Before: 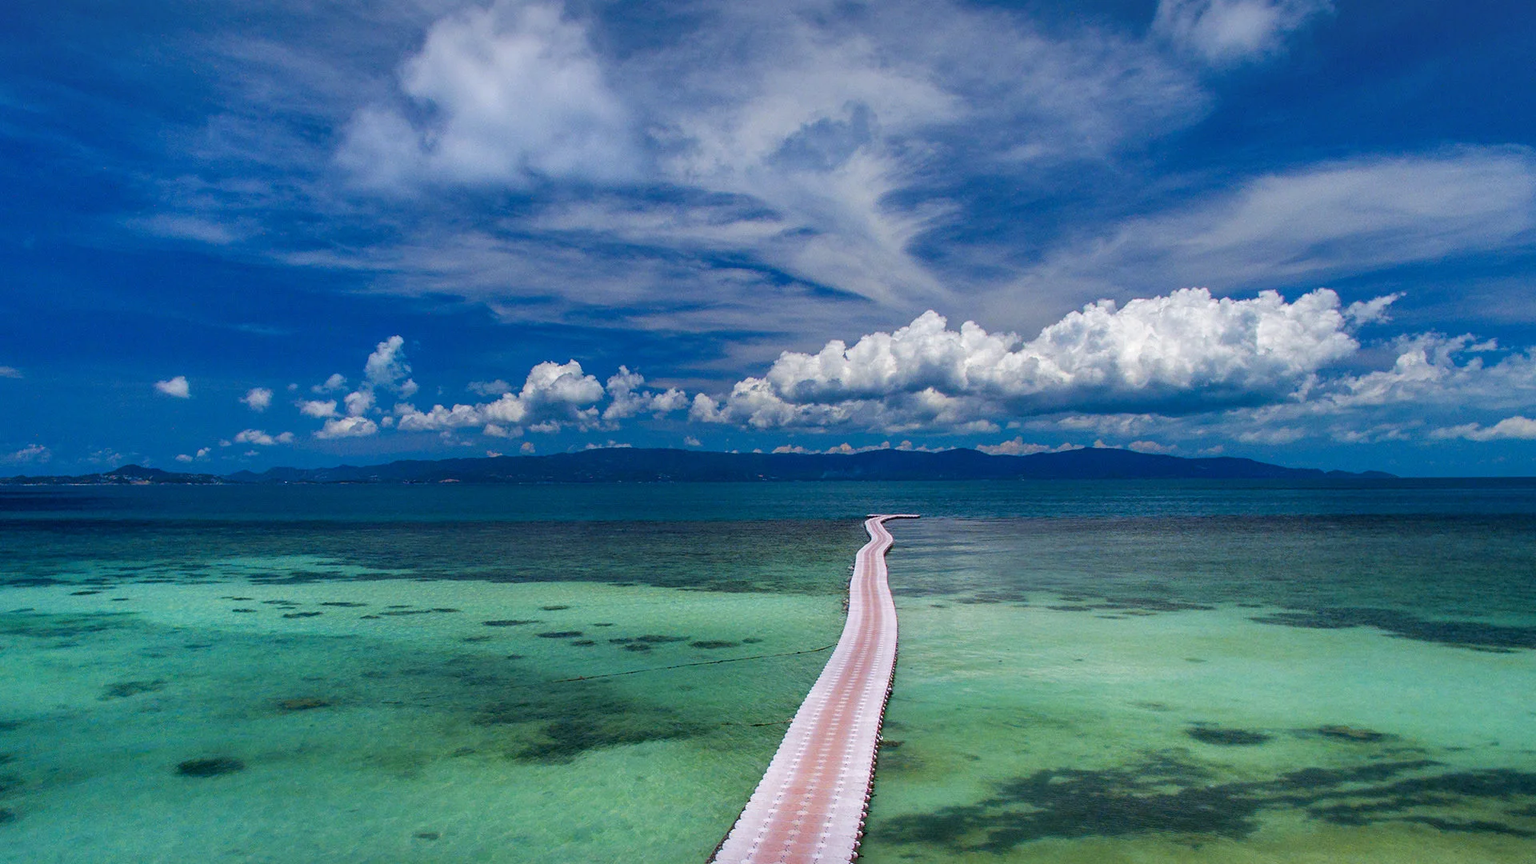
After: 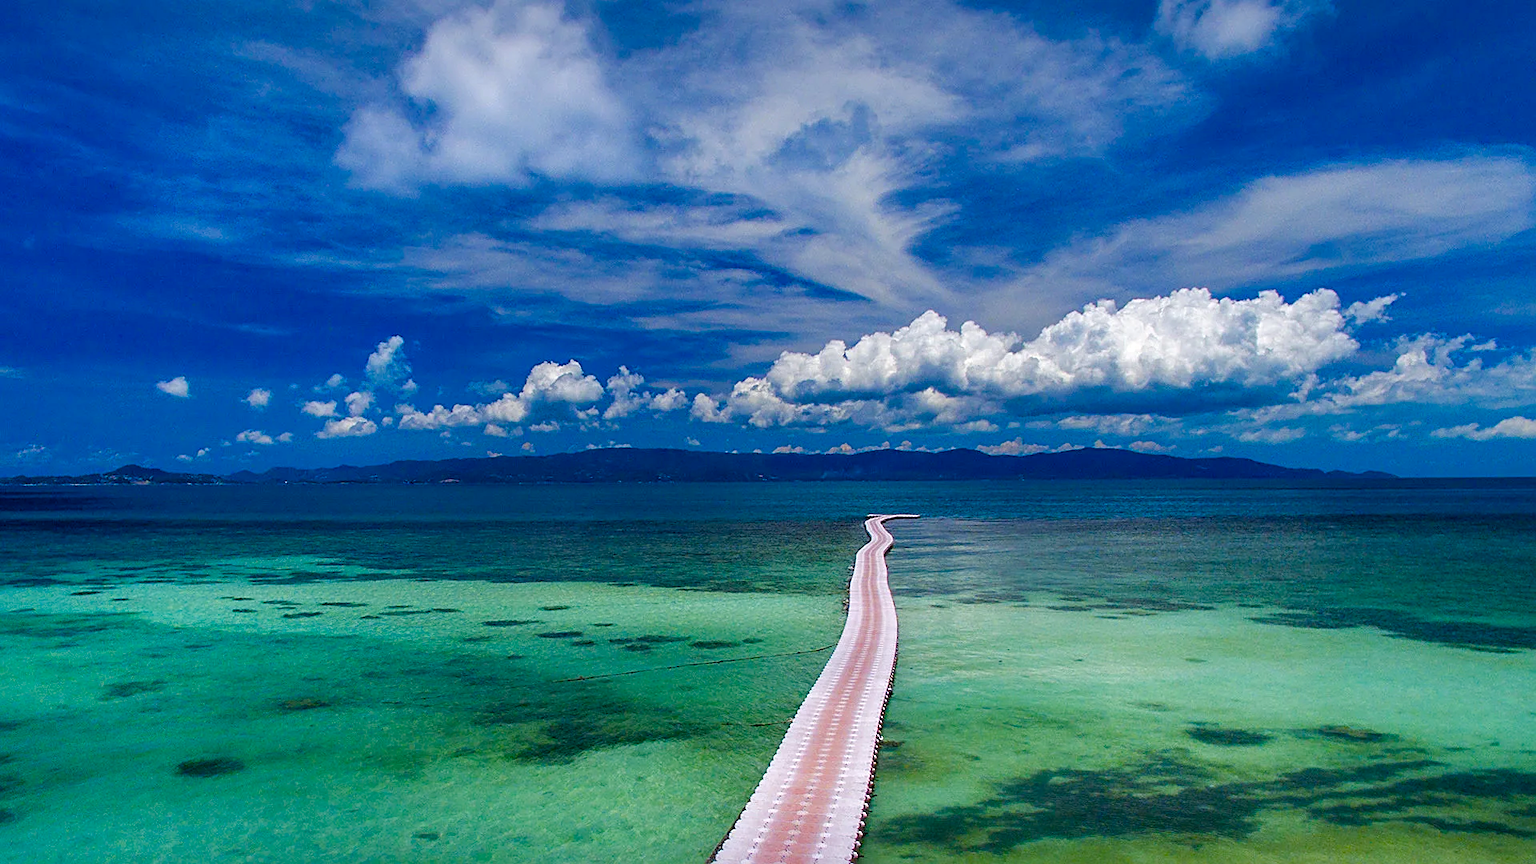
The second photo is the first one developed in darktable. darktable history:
color balance rgb: perceptual saturation grading › global saturation 23.744%, perceptual saturation grading › highlights -23.979%, perceptual saturation grading › mid-tones 24.324%, perceptual saturation grading › shadows 41.112%, contrast 5.57%
sharpen: on, module defaults
